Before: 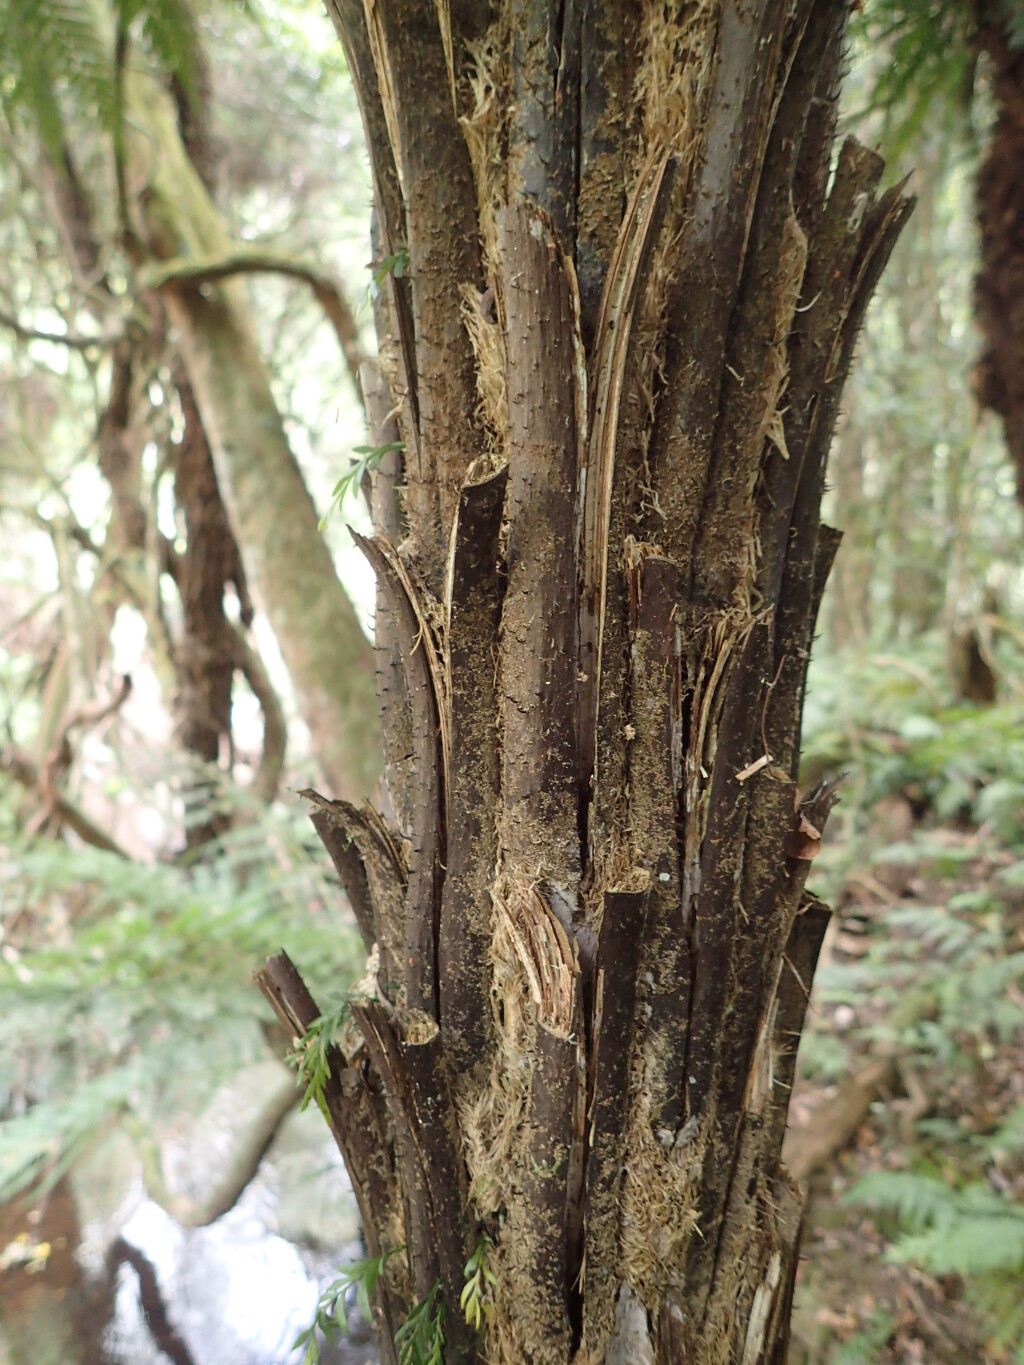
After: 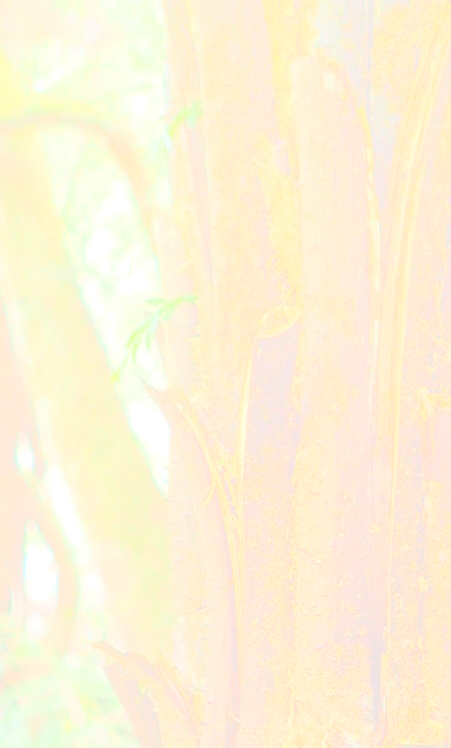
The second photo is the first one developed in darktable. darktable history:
crop: left 20.248%, top 10.86%, right 35.675%, bottom 34.321%
bloom: size 85%, threshold 5%, strength 85%
